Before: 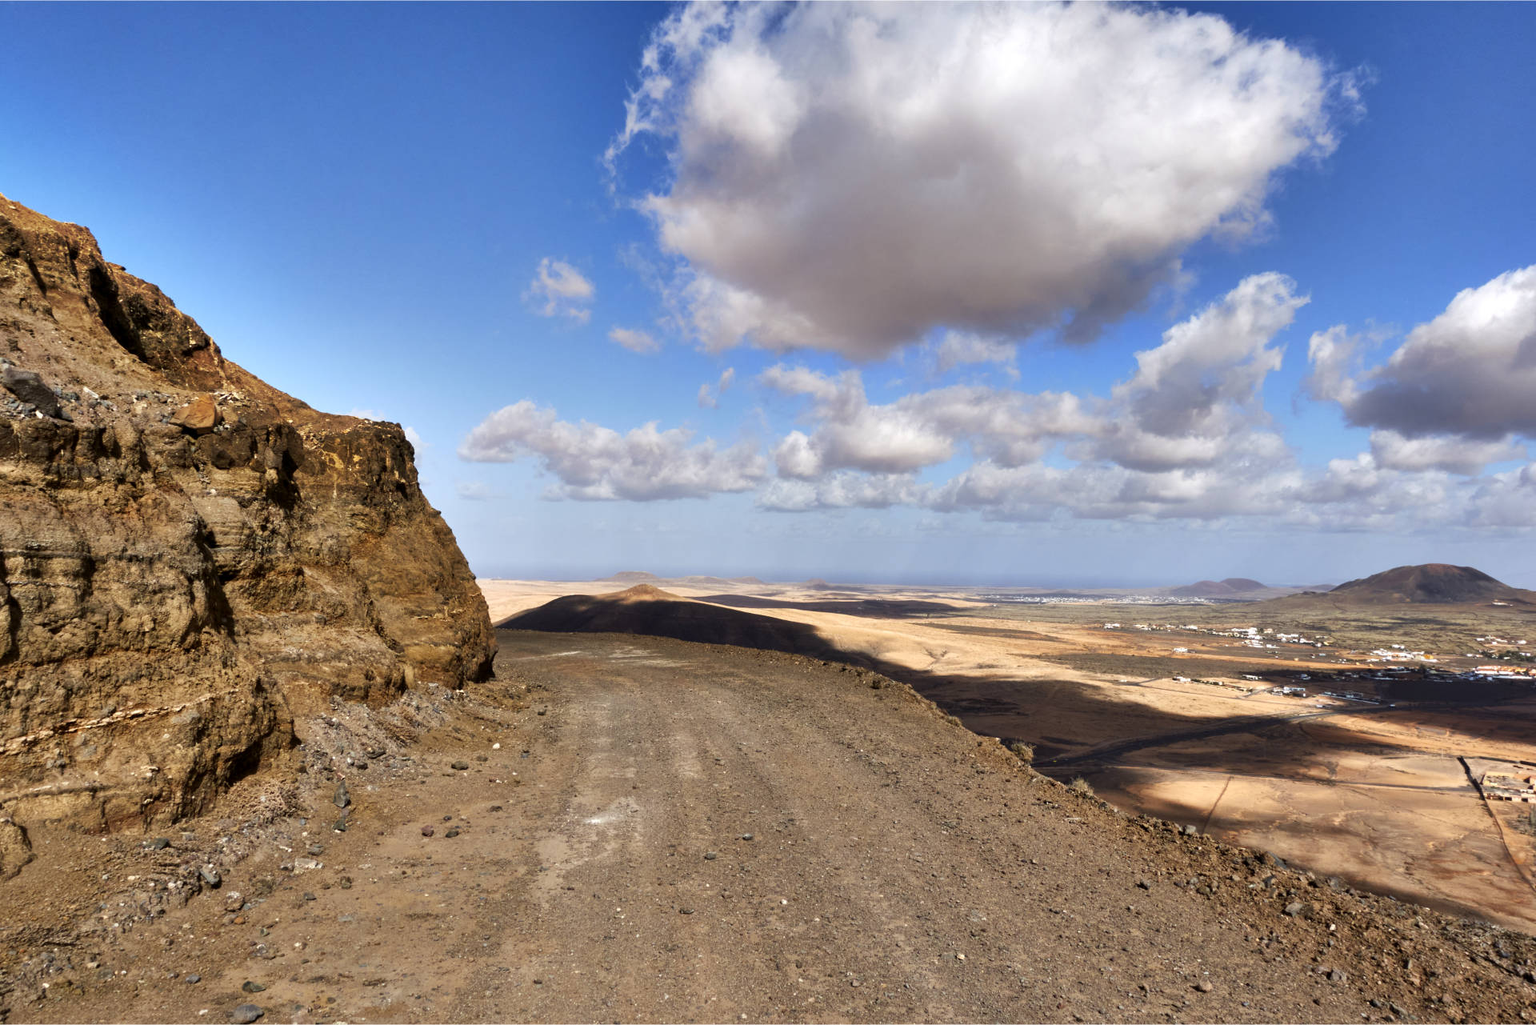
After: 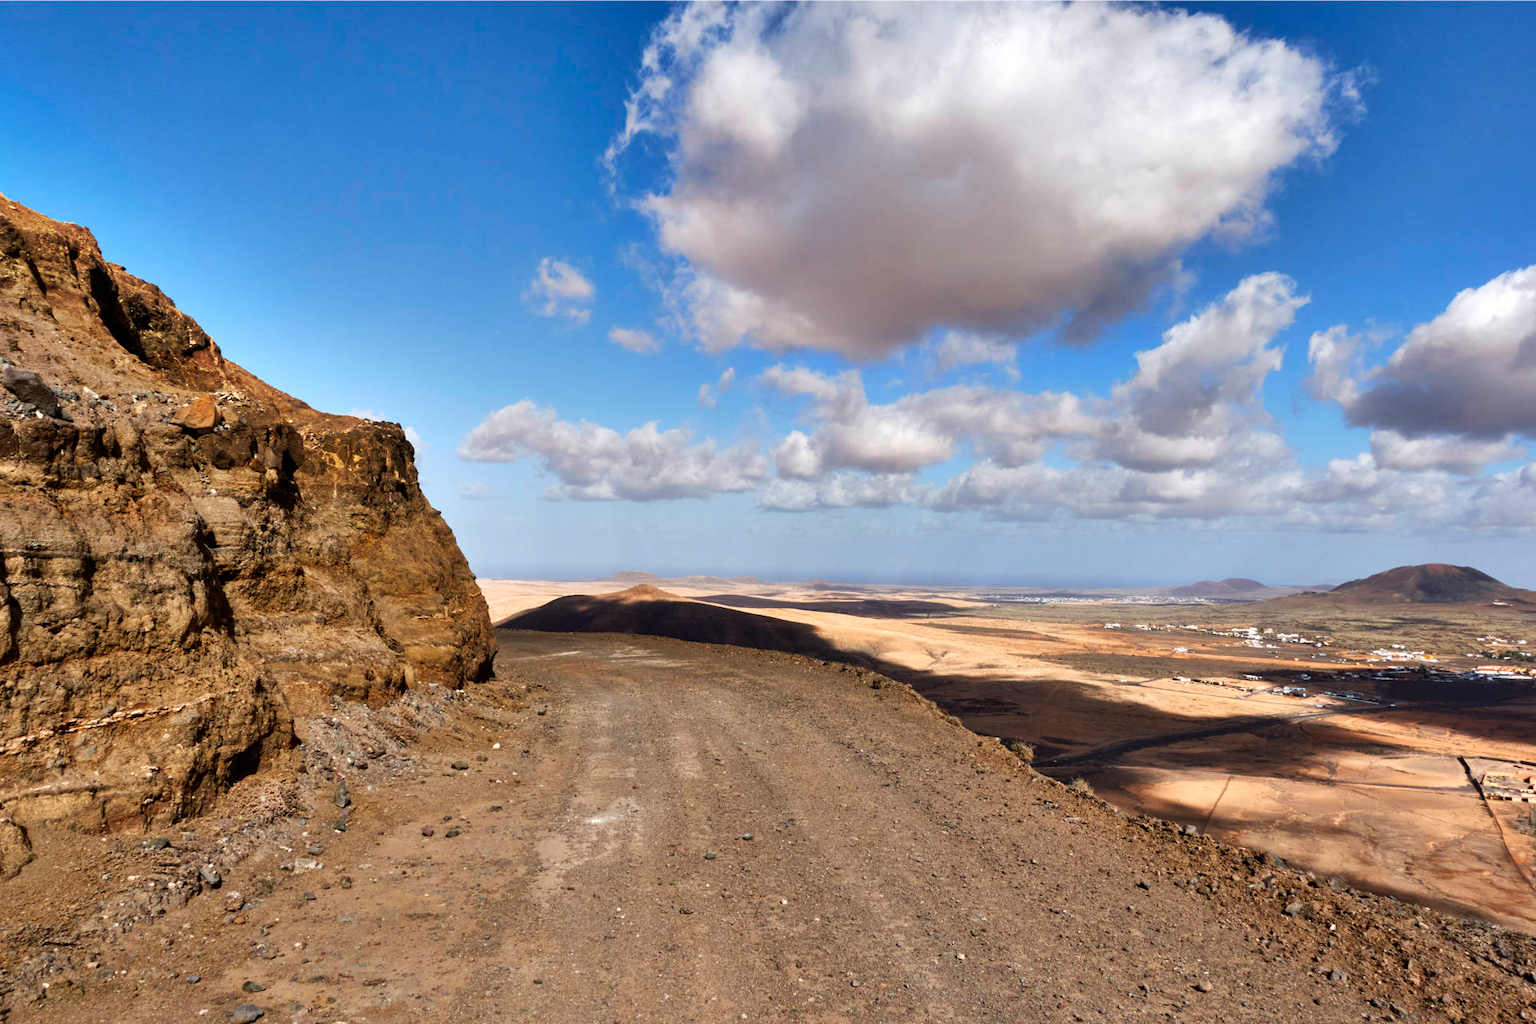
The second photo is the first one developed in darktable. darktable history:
exposure: black level correction 0, compensate exposure bias true, compensate highlight preservation false
